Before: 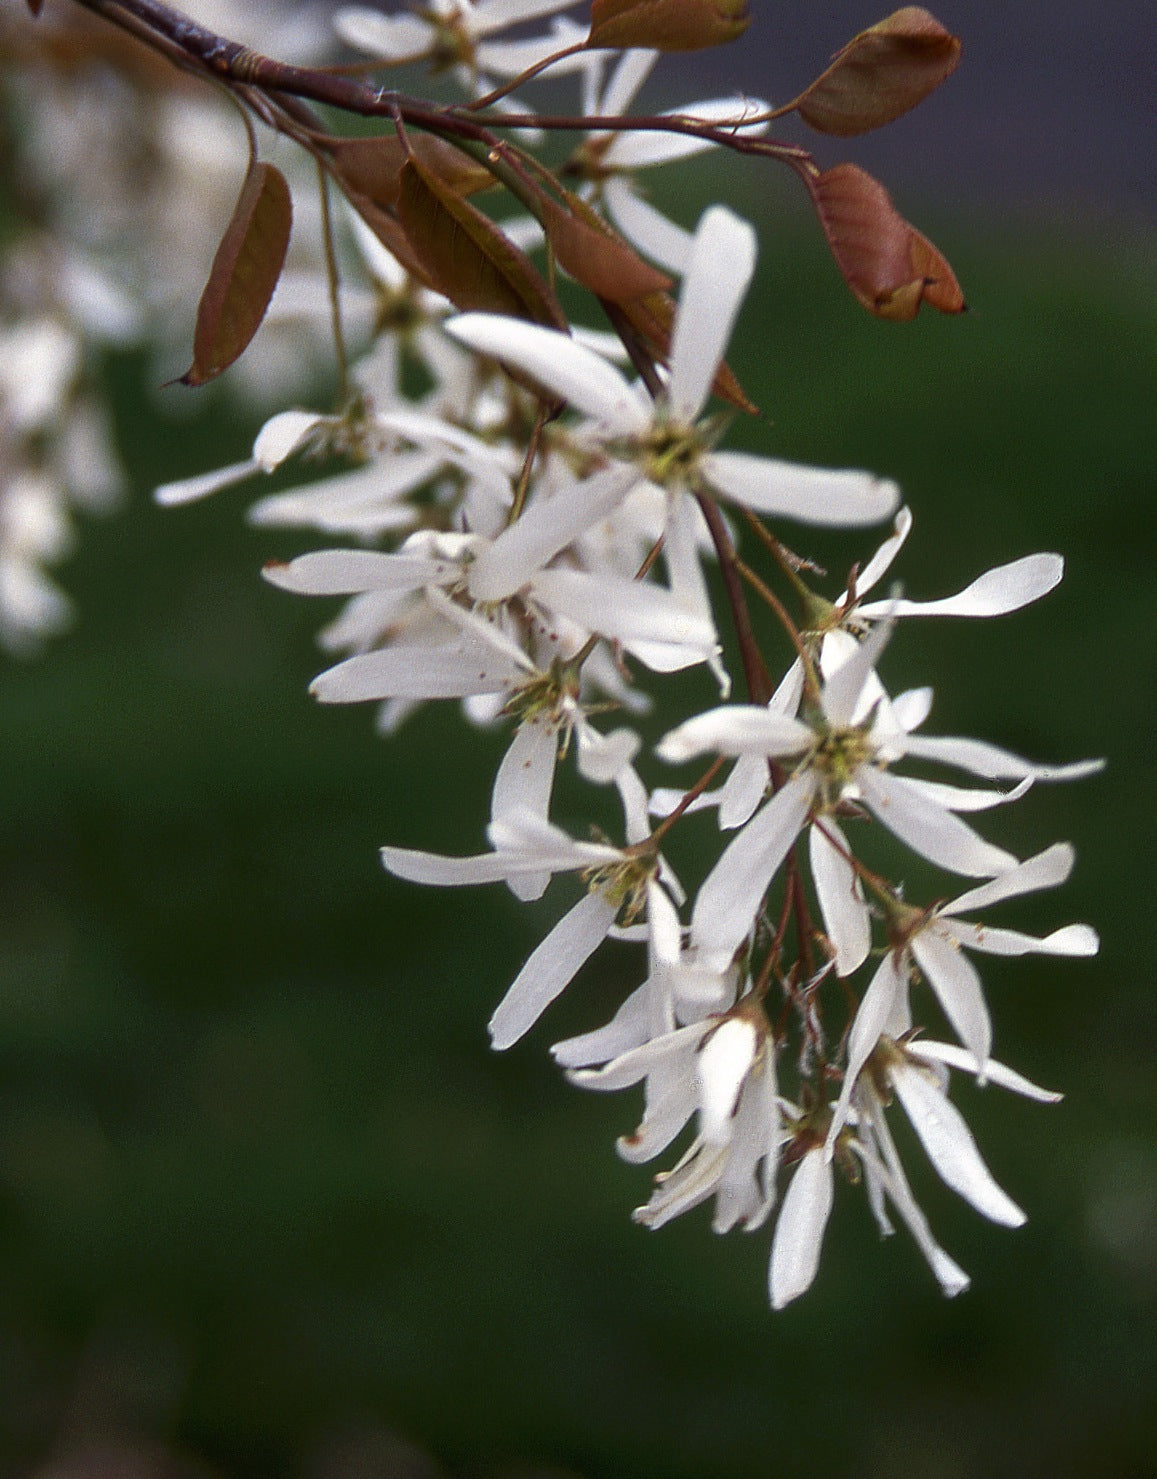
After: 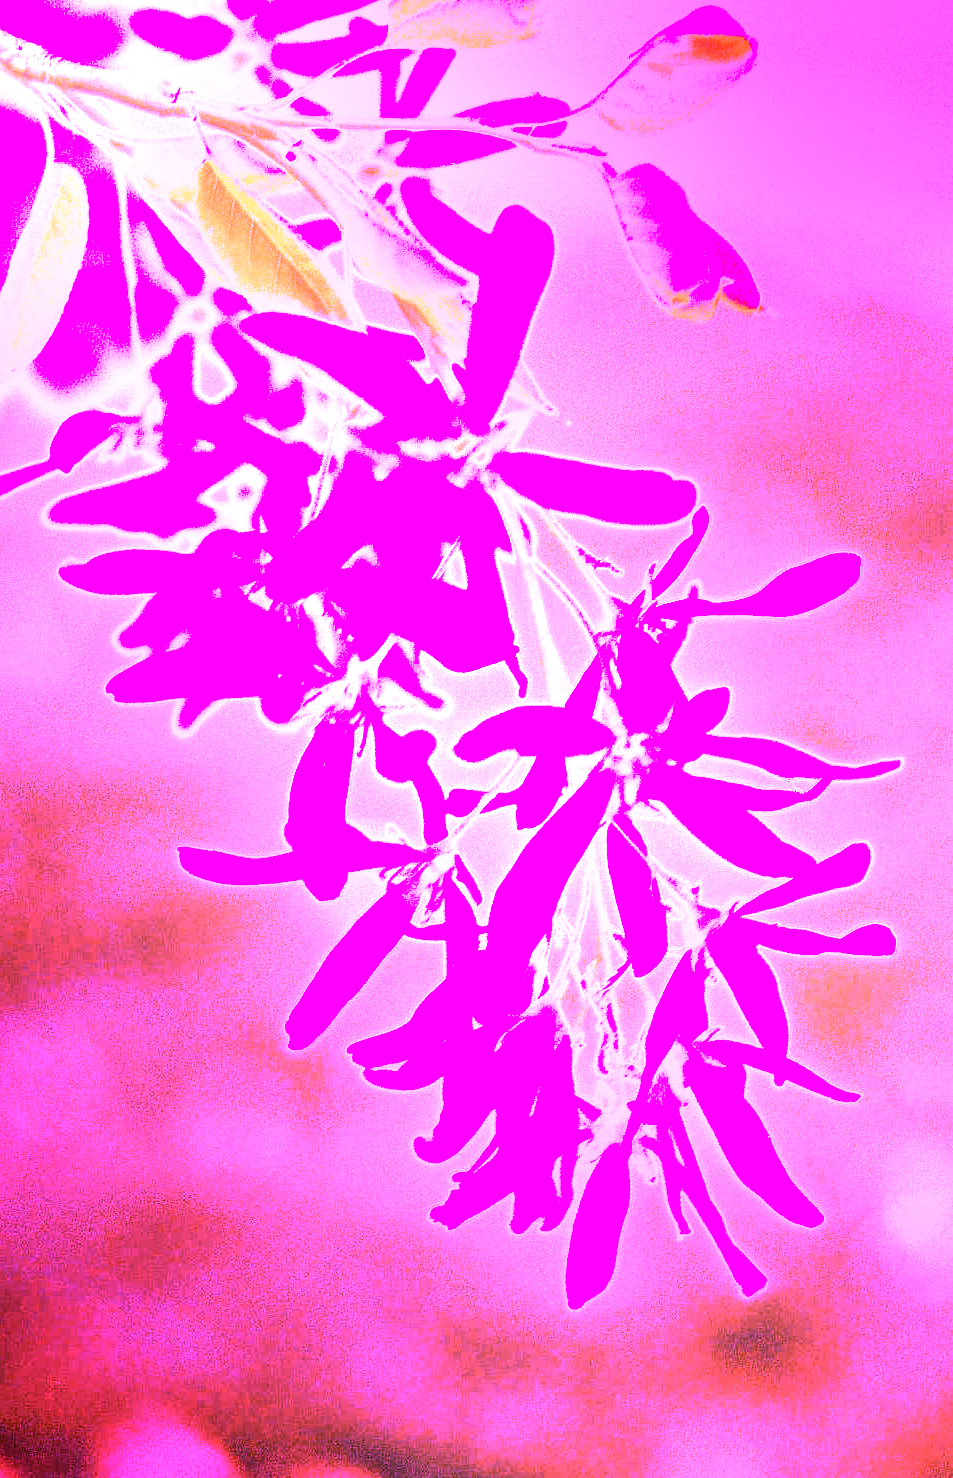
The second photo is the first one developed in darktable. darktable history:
crop: left 17.582%, bottom 0.031%
white balance: red 8, blue 8
exposure: black level correction 0, exposure 0.4 EV, compensate exposure bias true, compensate highlight preservation false
local contrast: on, module defaults
